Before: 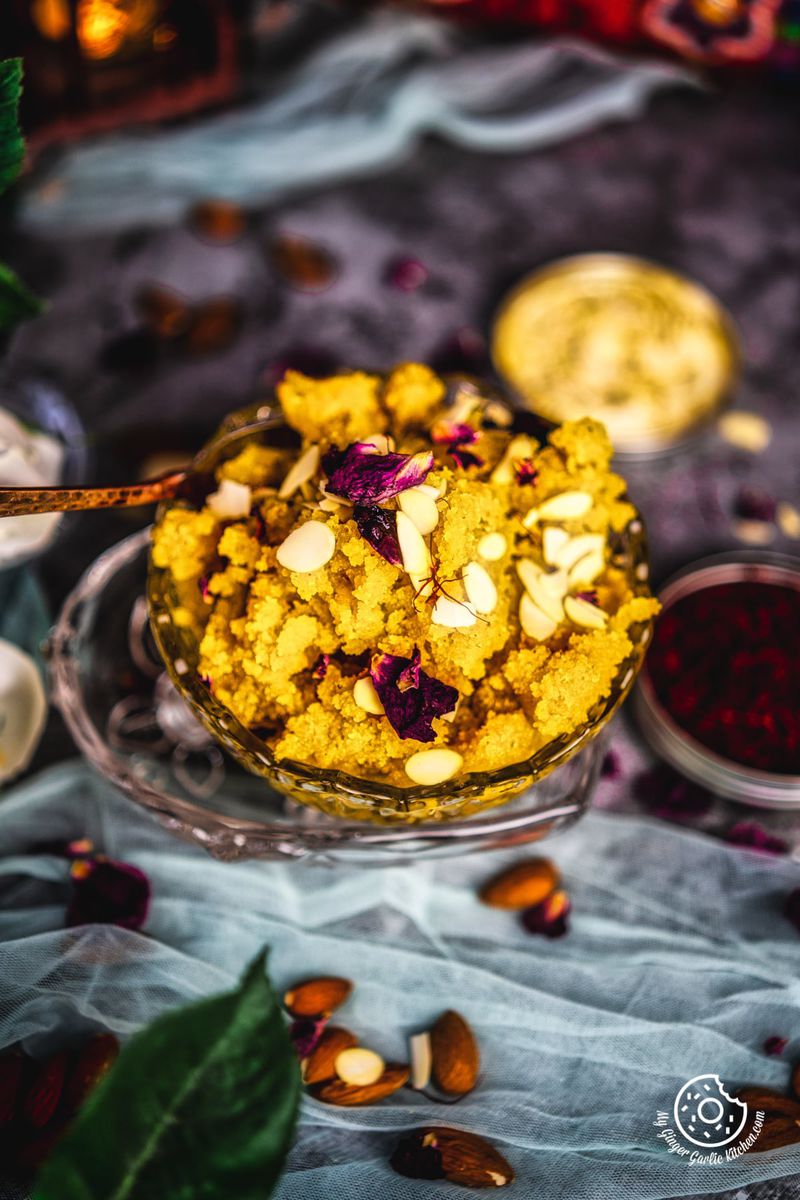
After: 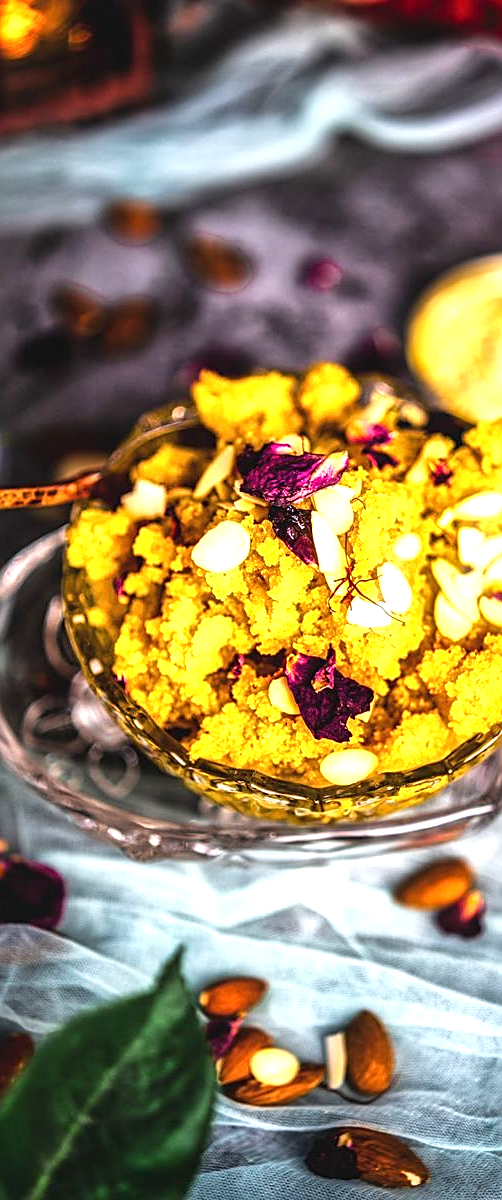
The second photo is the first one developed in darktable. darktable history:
exposure: black level correction 0, exposure 0.9 EV, compensate highlight preservation false
local contrast: mode bilateral grid, contrast 20, coarseness 50, detail 120%, midtone range 0.2
sharpen: on, module defaults
crop: left 10.644%, right 26.528%
tone equalizer: on, module defaults
